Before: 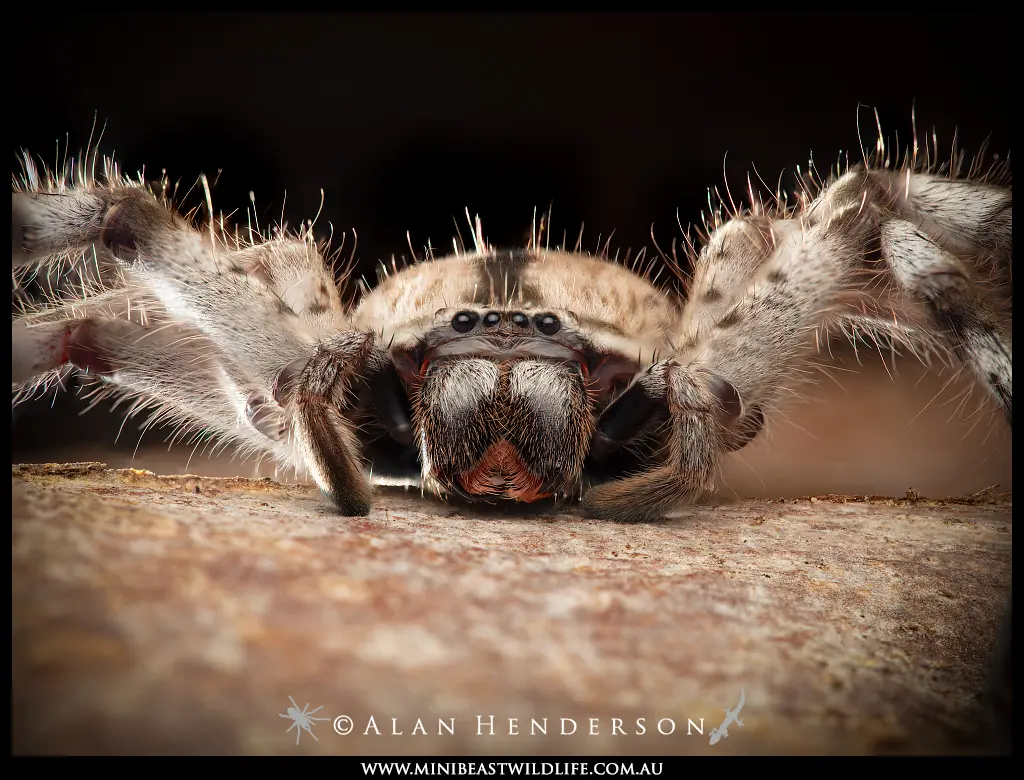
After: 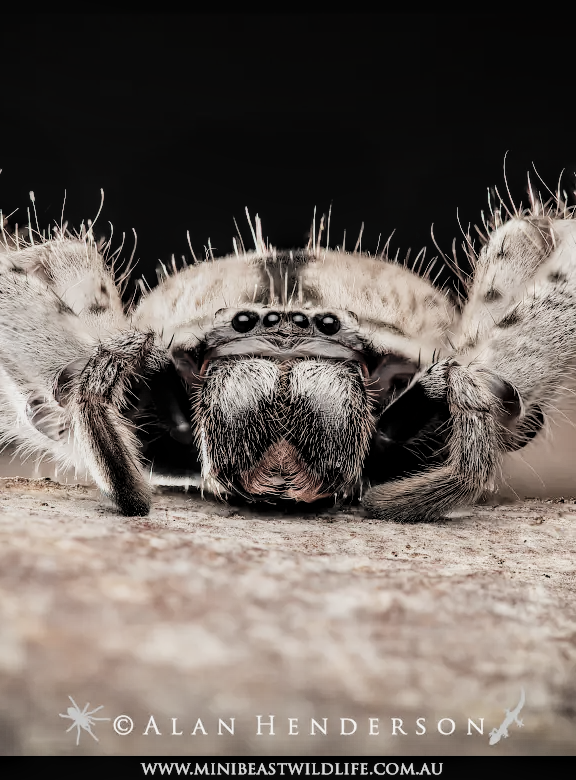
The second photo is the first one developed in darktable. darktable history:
crop: left 21.496%, right 22.254%
contrast brightness saturation: brightness 0.18, saturation -0.5
local contrast: detail 130%
filmic rgb: black relative exposure -7.65 EV, white relative exposure 4.56 EV, hardness 3.61
tone equalizer: -8 EV -0.417 EV, -7 EV -0.389 EV, -6 EV -0.333 EV, -5 EV -0.222 EV, -3 EV 0.222 EV, -2 EV 0.333 EV, -1 EV 0.389 EV, +0 EV 0.417 EV, edges refinement/feathering 500, mask exposure compensation -1.57 EV, preserve details no
contrast equalizer: y [[0.524, 0.538, 0.547, 0.548, 0.538, 0.524], [0.5 ×6], [0.5 ×6], [0 ×6], [0 ×6]]
